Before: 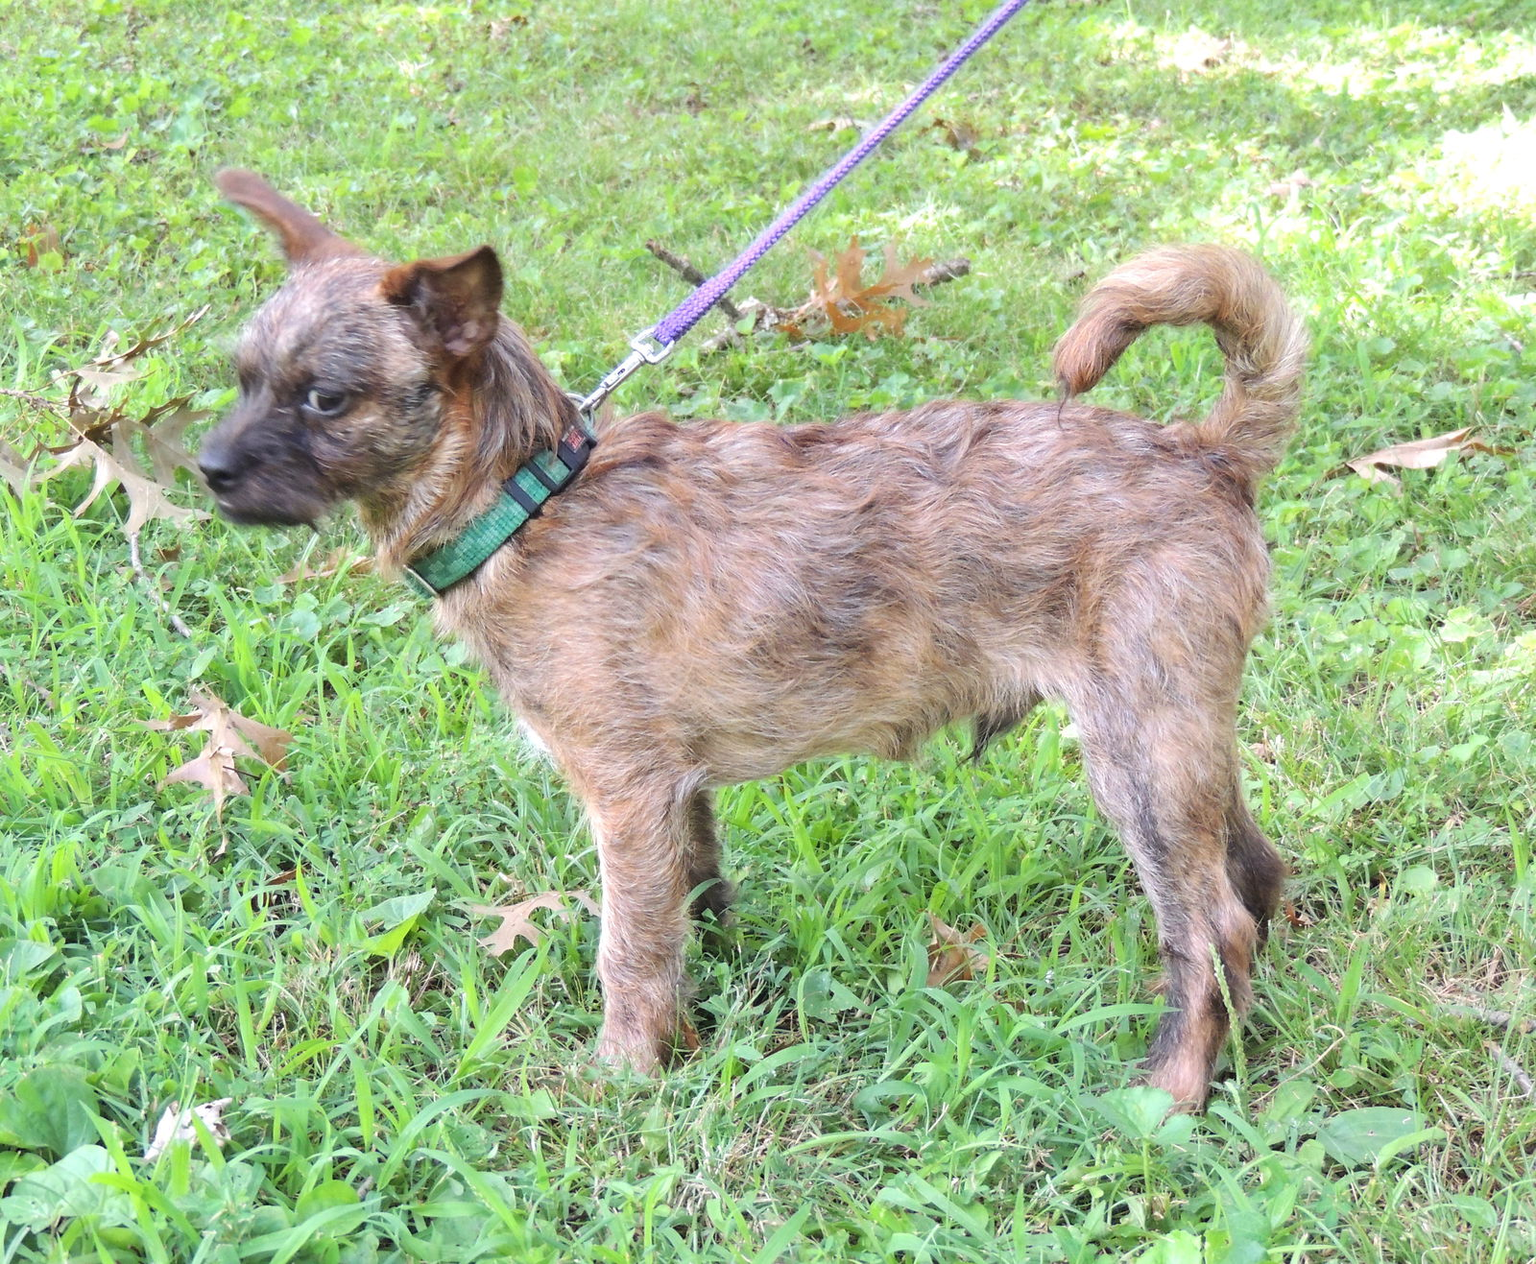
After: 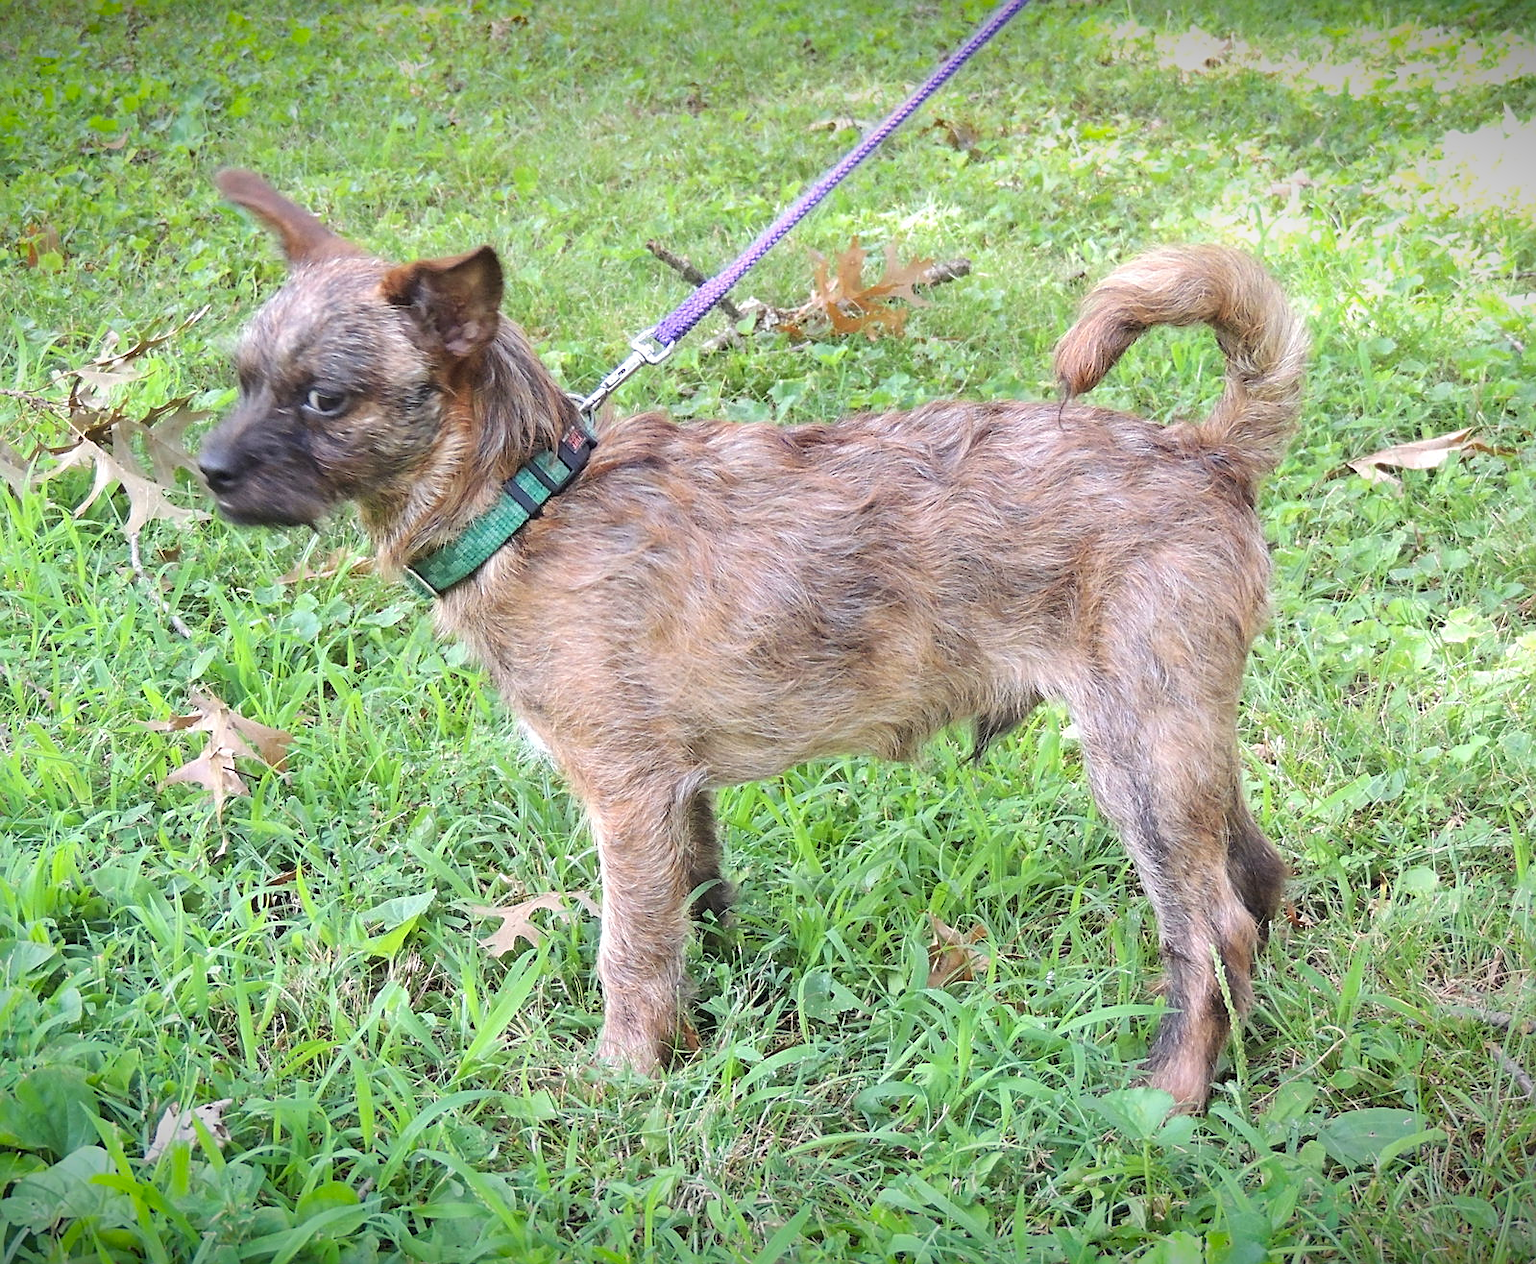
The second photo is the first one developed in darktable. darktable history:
vignetting: fall-off start 98.29%, fall-off radius 100%, brightness -1, saturation 0.5, width/height ratio 1.428
sharpen: on, module defaults
